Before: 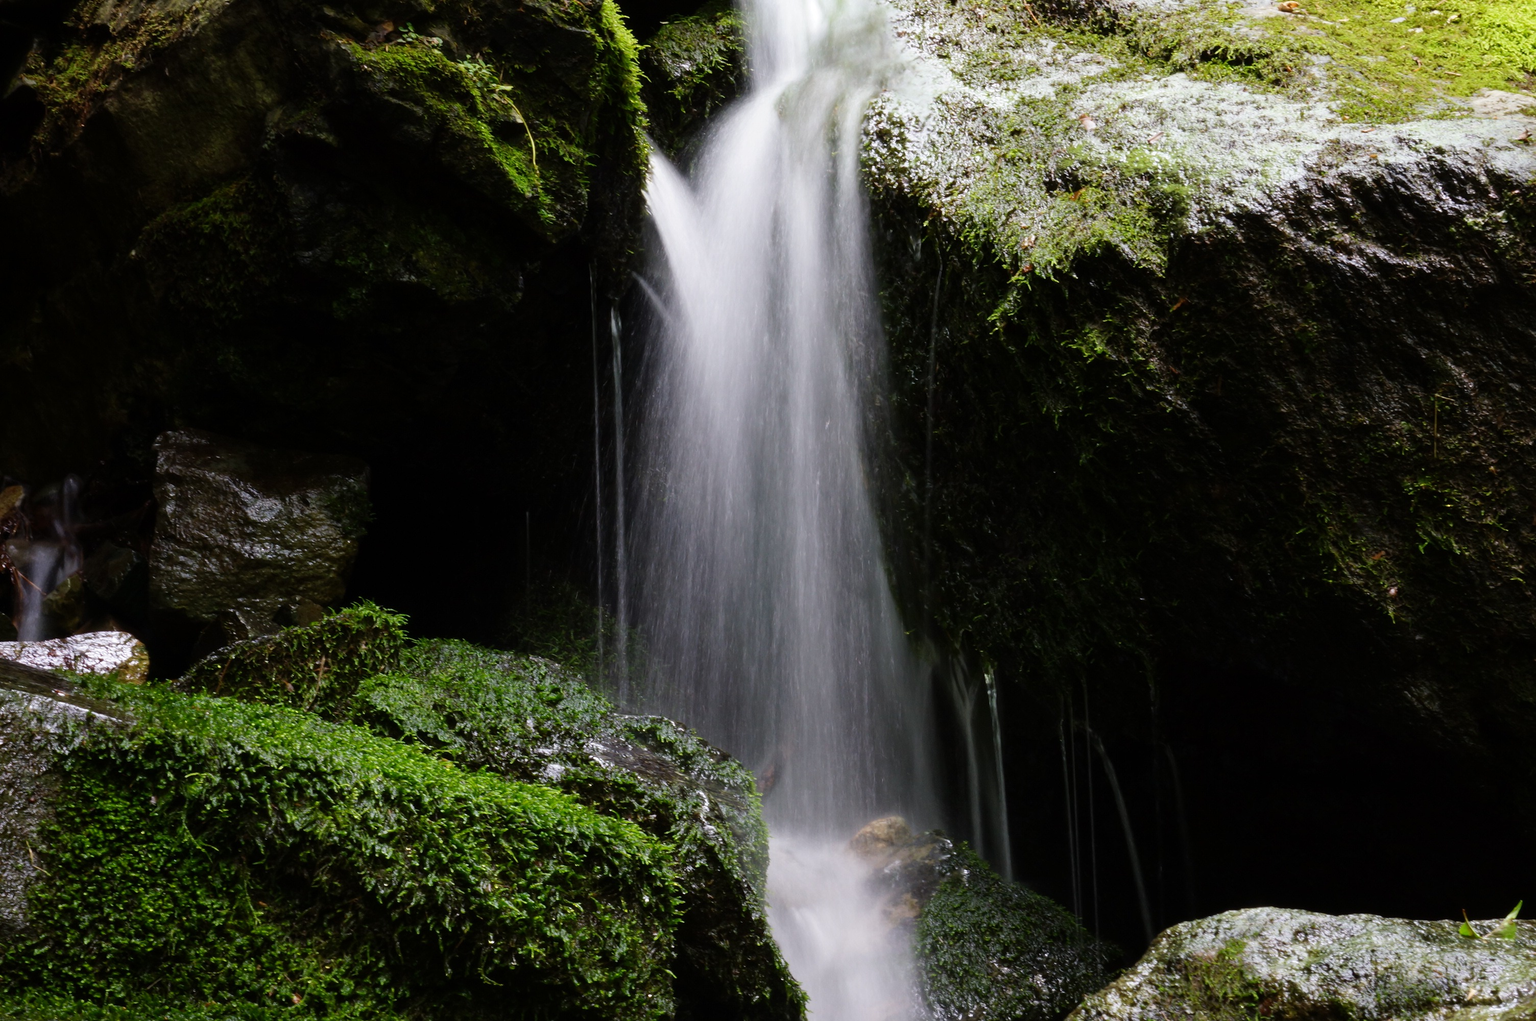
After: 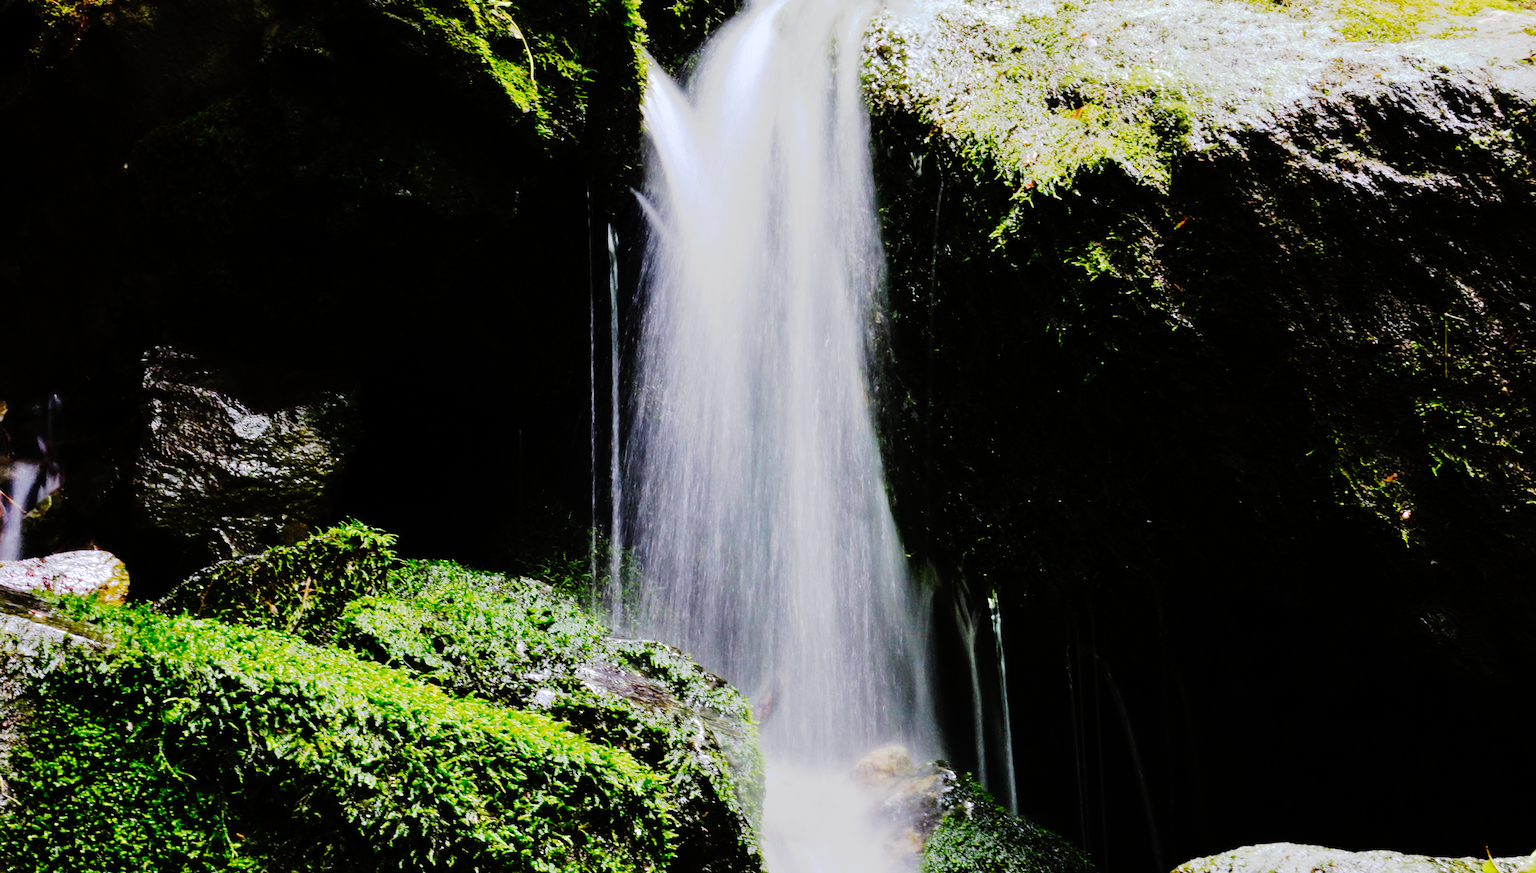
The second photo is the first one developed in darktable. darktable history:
crop: top 7.625%, bottom 8.027%
white balance: red 0.983, blue 1.036
tone curve: curves: ch0 [(0, 0) (0.003, 0.001) (0.011, 0.005) (0.025, 0.009) (0.044, 0.014) (0.069, 0.019) (0.1, 0.028) (0.136, 0.039) (0.177, 0.073) (0.224, 0.134) (0.277, 0.218) (0.335, 0.343) (0.399, 0.488) (0.468, 0.608) (0.543, 0.699) (0.623, 0.773) (0.709, 0.819) (0.801, 0.852) (0.898, 0.874) (1, 1)], preserve colors none
tone equalizer: -7 EV 0.15 EV, -6 EV 0.6 EV, -5 EV 1.15 EV, -4 EV 1.33 EV, -3 EV 1.15 EV, -2 EV 0.6 EV, -1 EV 0.15 EV, mask exposure compensation -0.5 EV
rotate and perspective: rotation 0.226°, lens shift (vertical) -0.042, crop left 0.023, crop right 0.982, crop top 0.006, crop bottom 0.994
